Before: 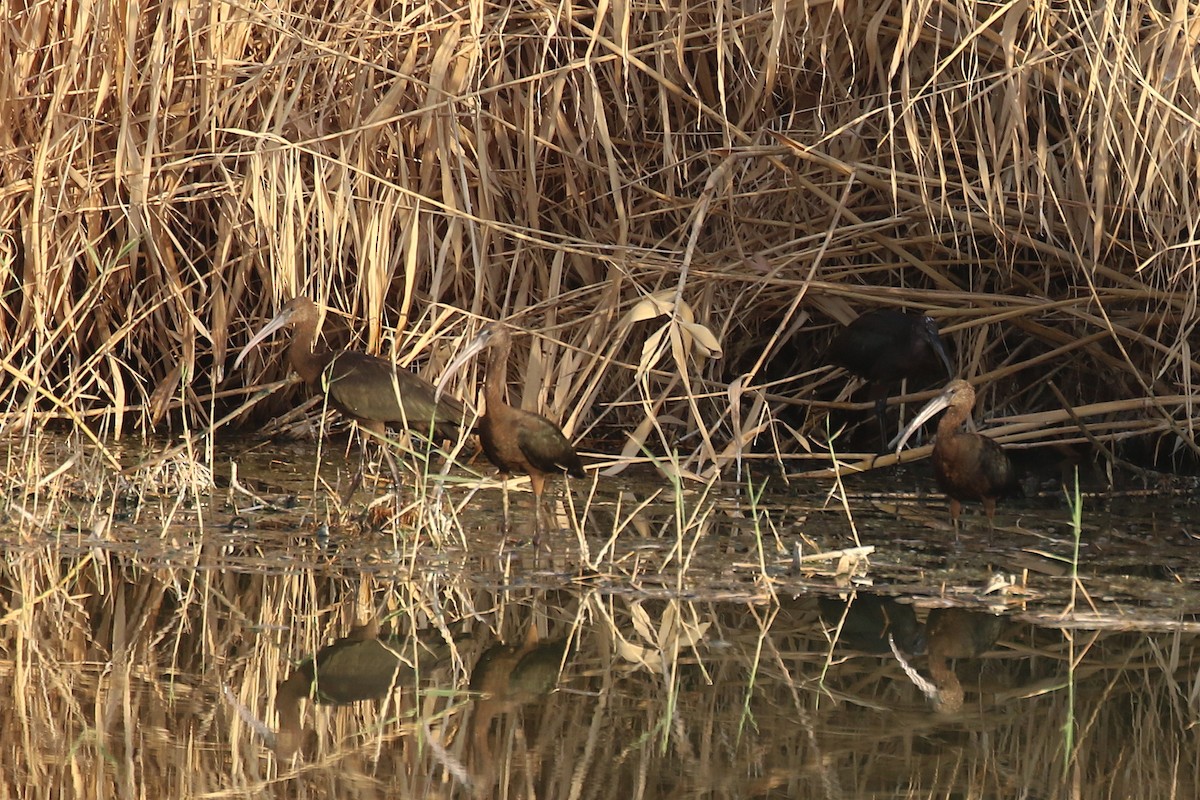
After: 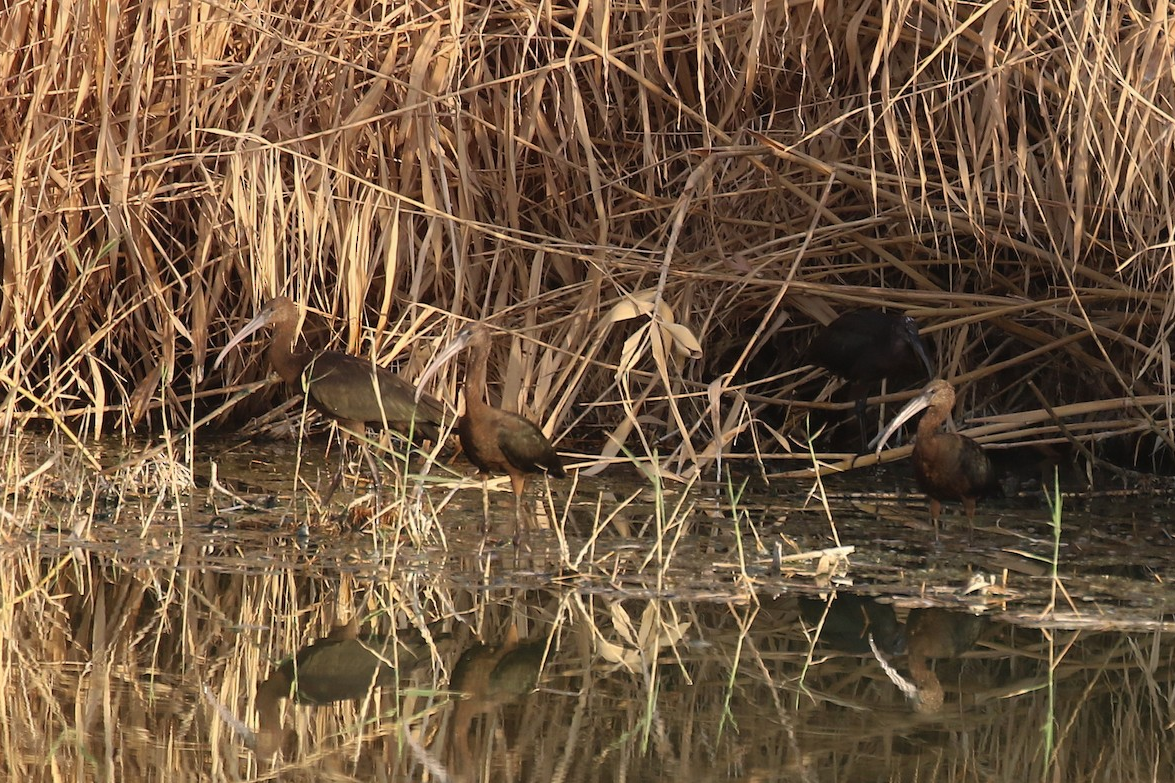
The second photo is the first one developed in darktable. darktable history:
crop: left 1.743%, right 0.268%, bottom 2.011%
graduated density: density 0.38 EV, hardness 21%, rotation -6.11°, saturation 32%
